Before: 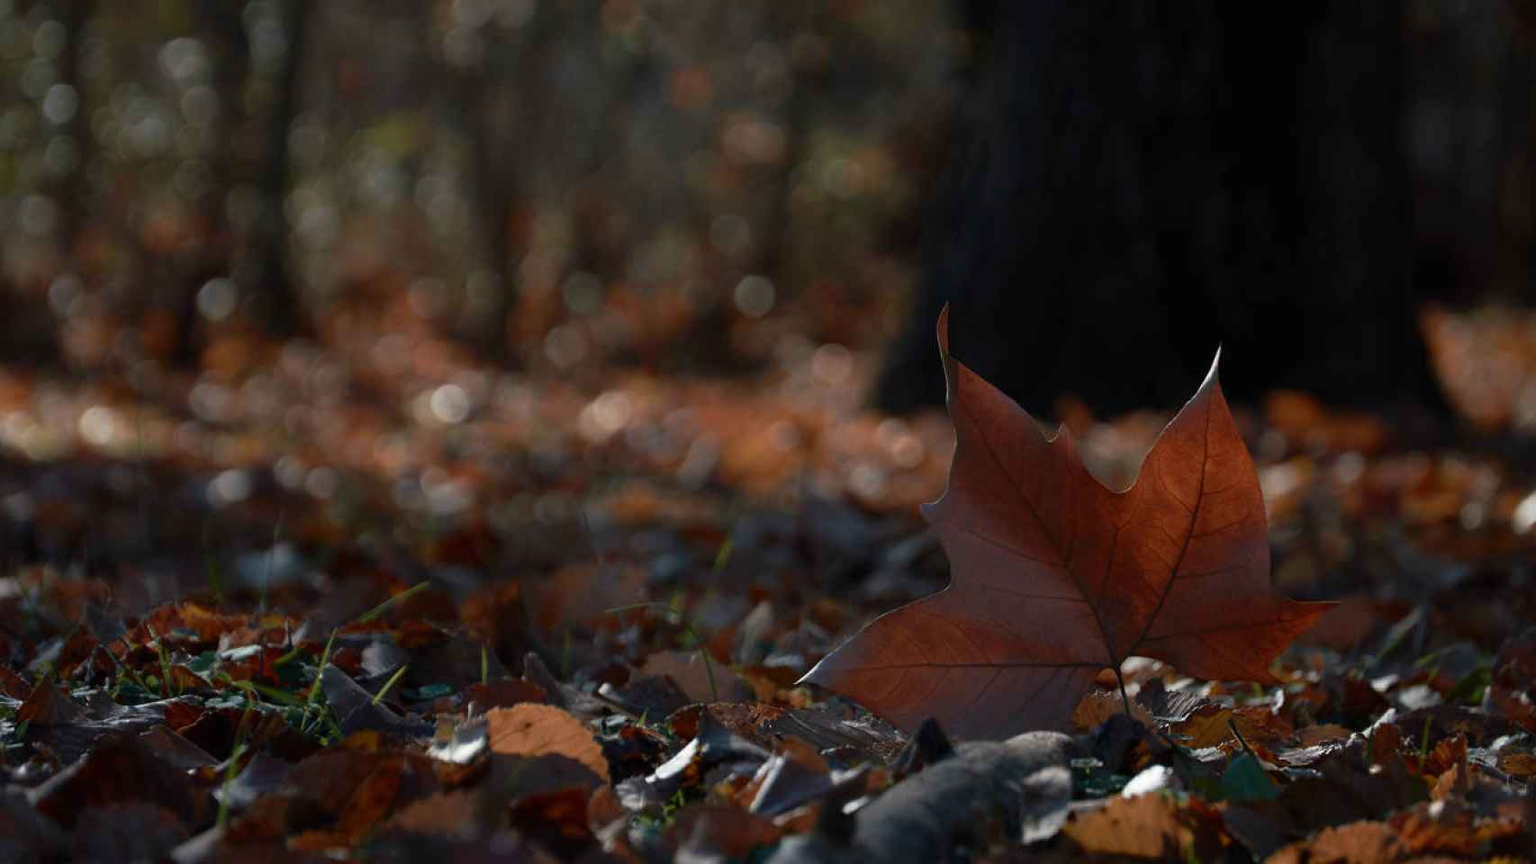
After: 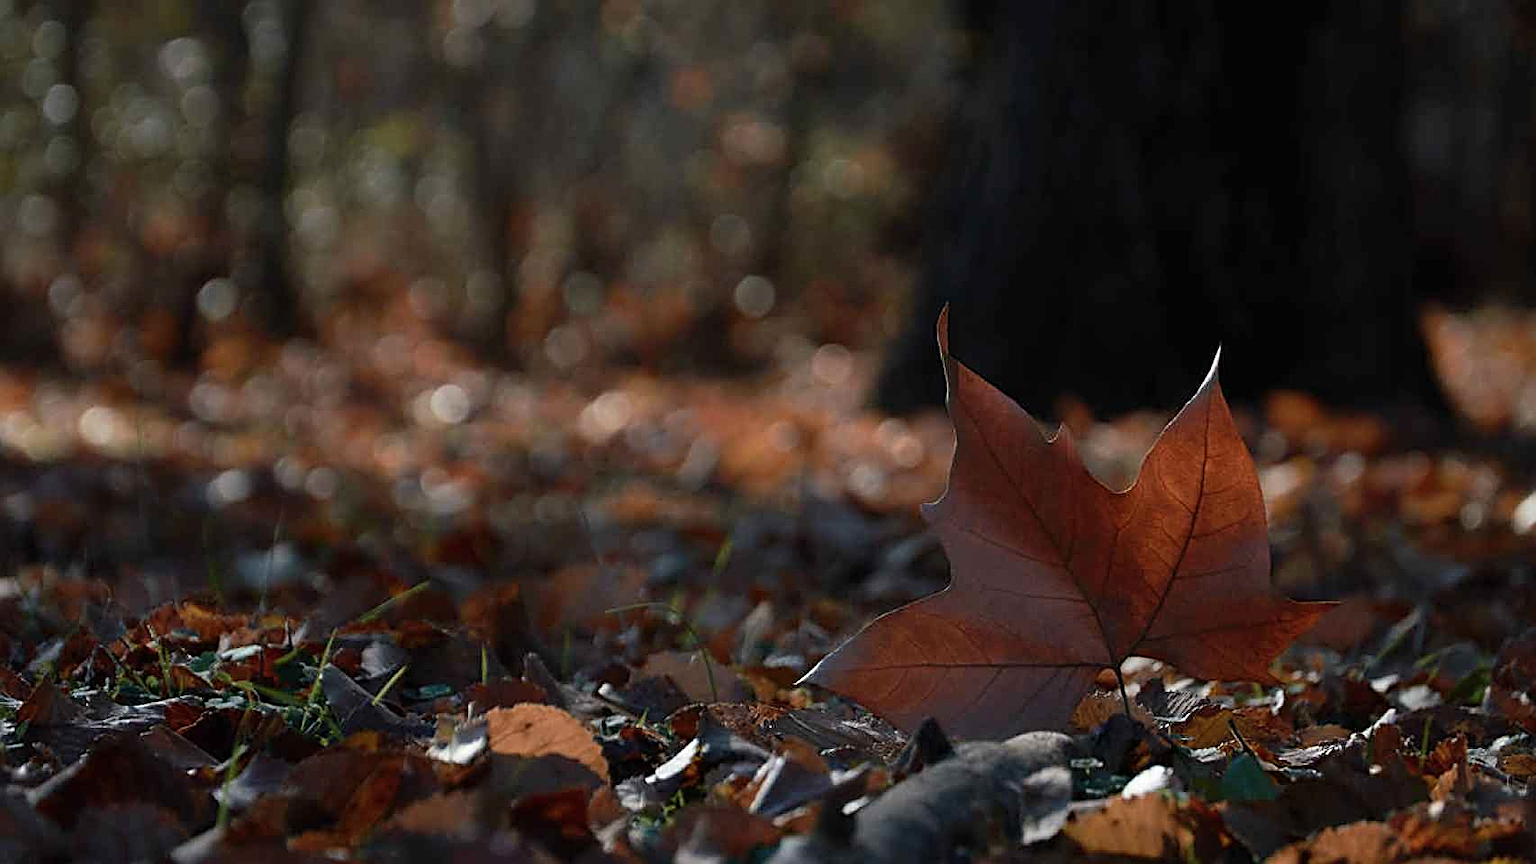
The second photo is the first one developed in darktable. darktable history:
sharpen: amount 0.908
shadows and highlights: radius 336.78, shadows 28.28, soften with gaussian
